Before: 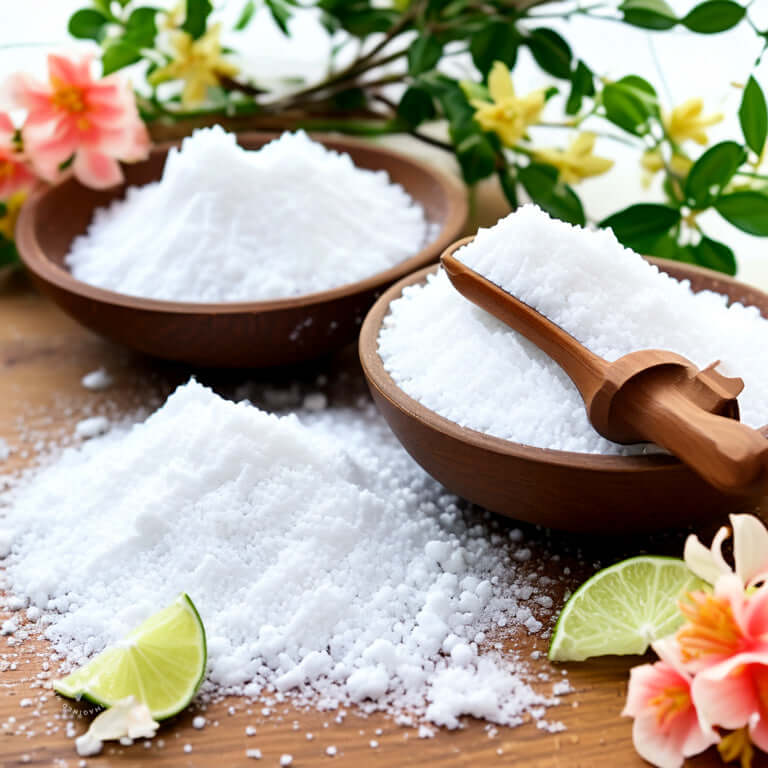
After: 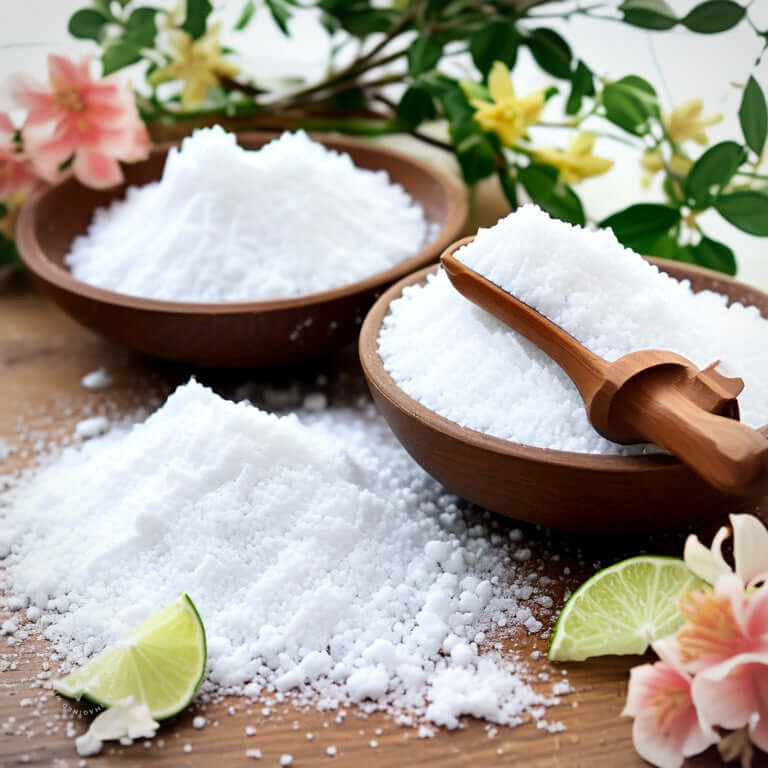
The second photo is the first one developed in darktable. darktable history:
vignetting: brightness -0.279, unbound false
levels: black 0.094%
